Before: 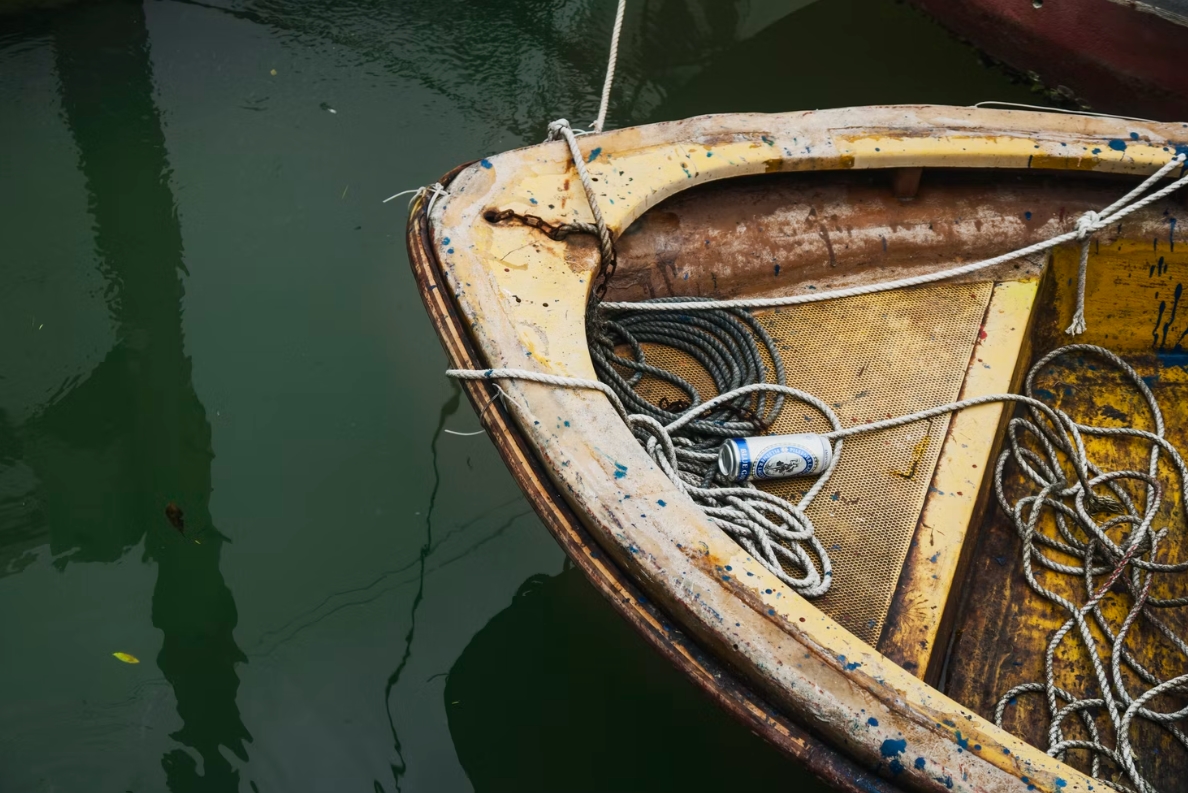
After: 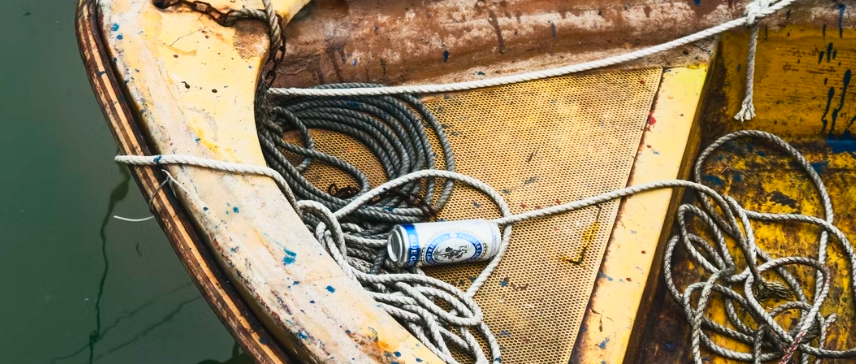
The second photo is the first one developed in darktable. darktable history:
contrast brightness saturation: contrast 0.2, brightness 0.16, saturation 0.22
crop and rotate: left 27.938%, top 27.046%, bottom 27.046%
